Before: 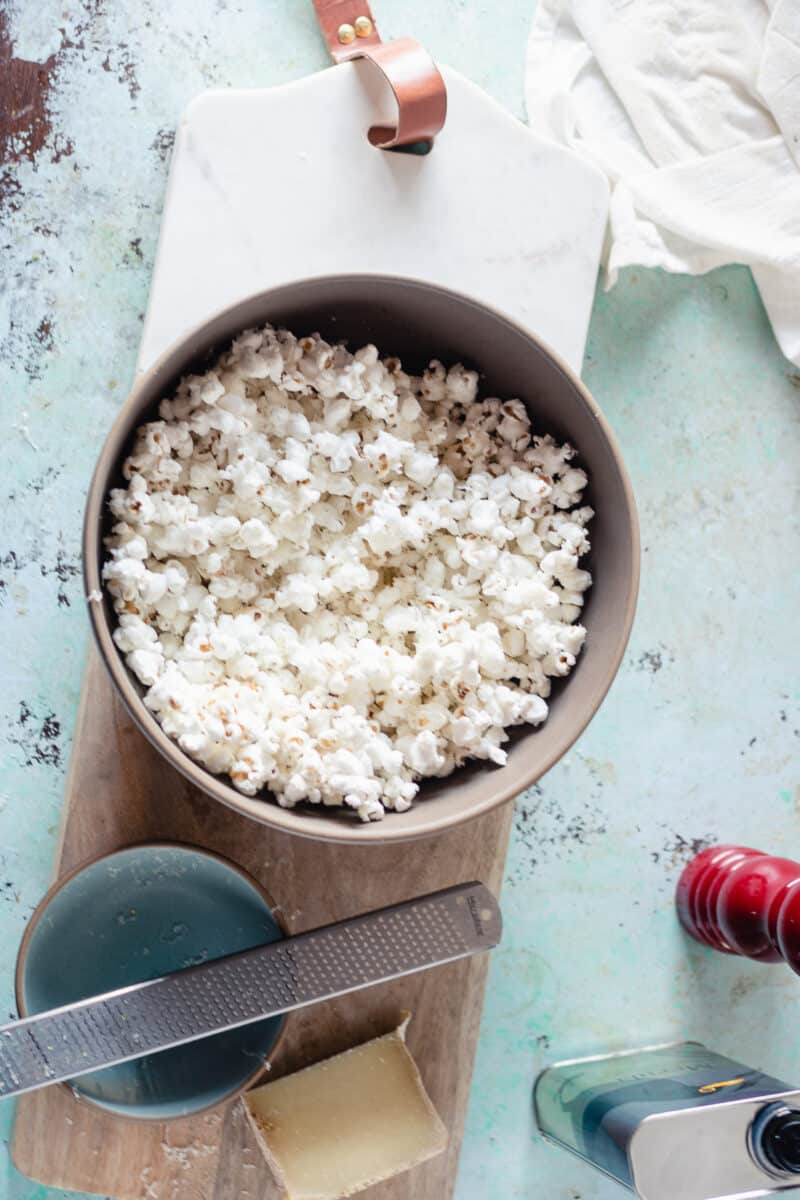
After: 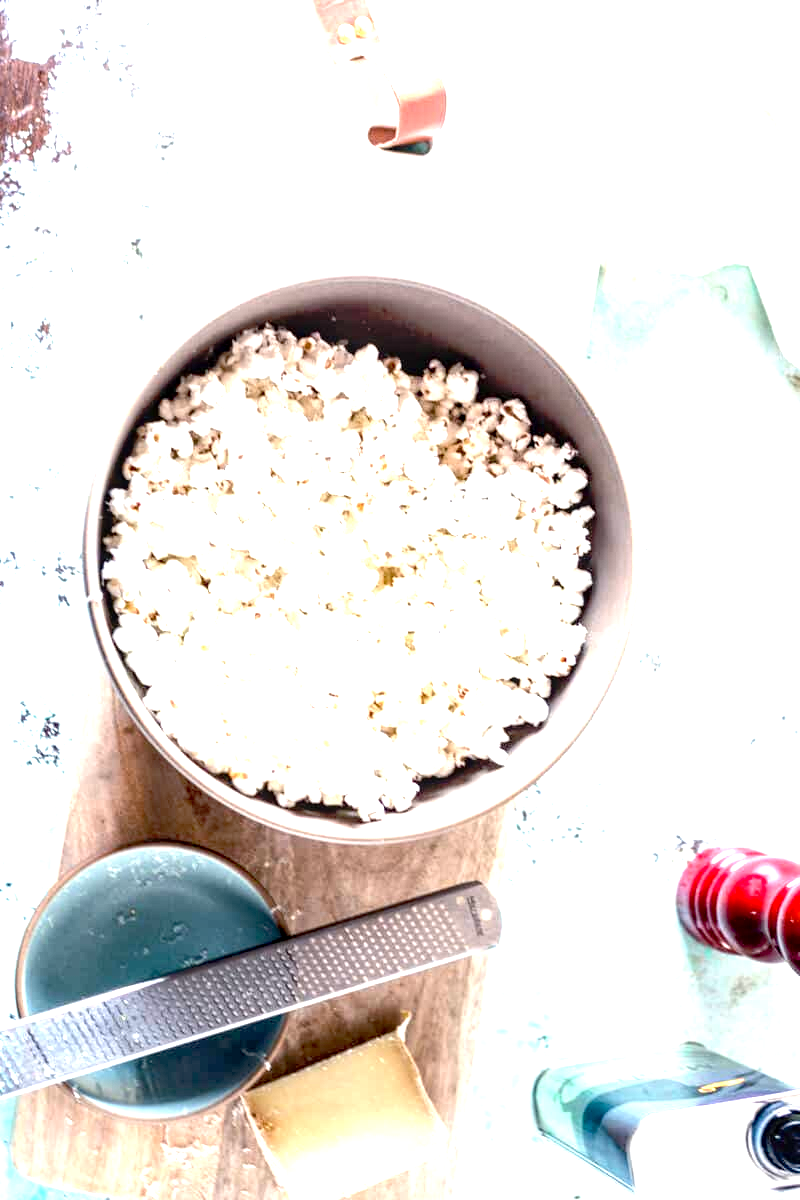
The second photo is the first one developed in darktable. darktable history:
local contrast: on, module defaults
exposure: black level correction 0.009, exposure 1.425 EV, compensate highlight preservation false
tone equalizer: -8 EV -0.001 EV, -7 EV 0.001 EV, -6 EV -0.002 EV, -5 EV -0.003 EV, -4 EV -0.062 EV, -3 EV -0.222 EV, -2 EV -0.267 EV, -1 EV 0.105 EV, +0 EV 0.303 EV
